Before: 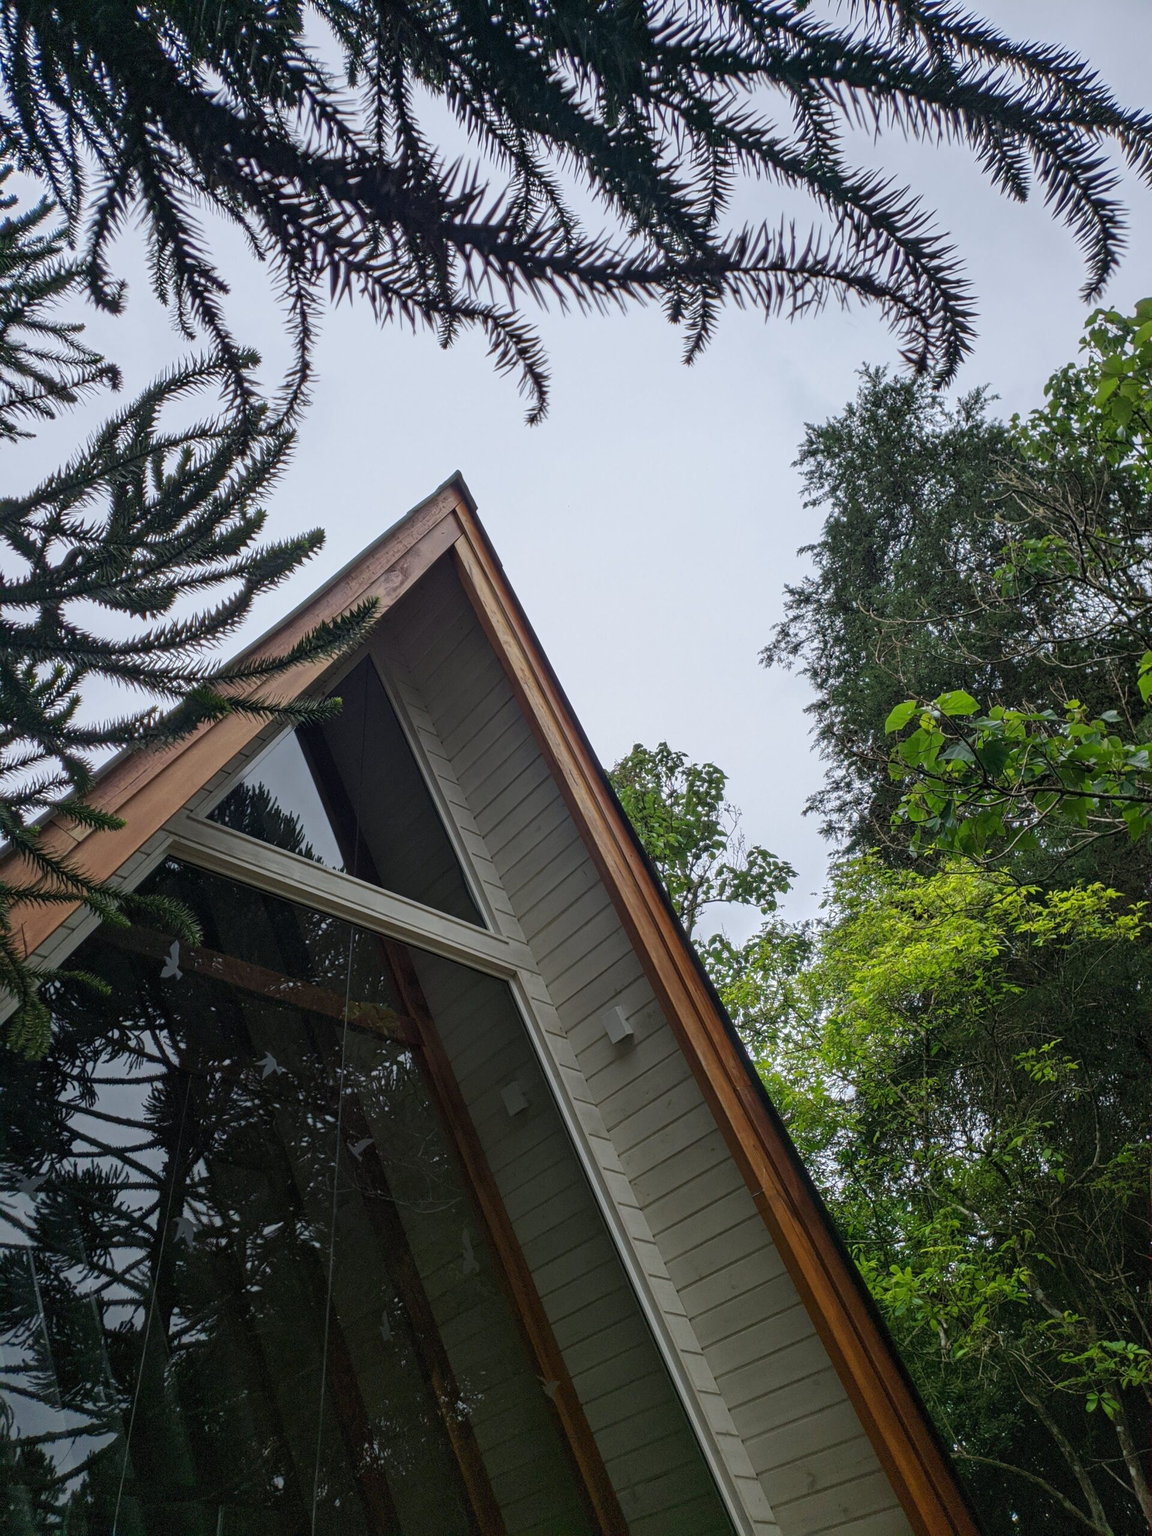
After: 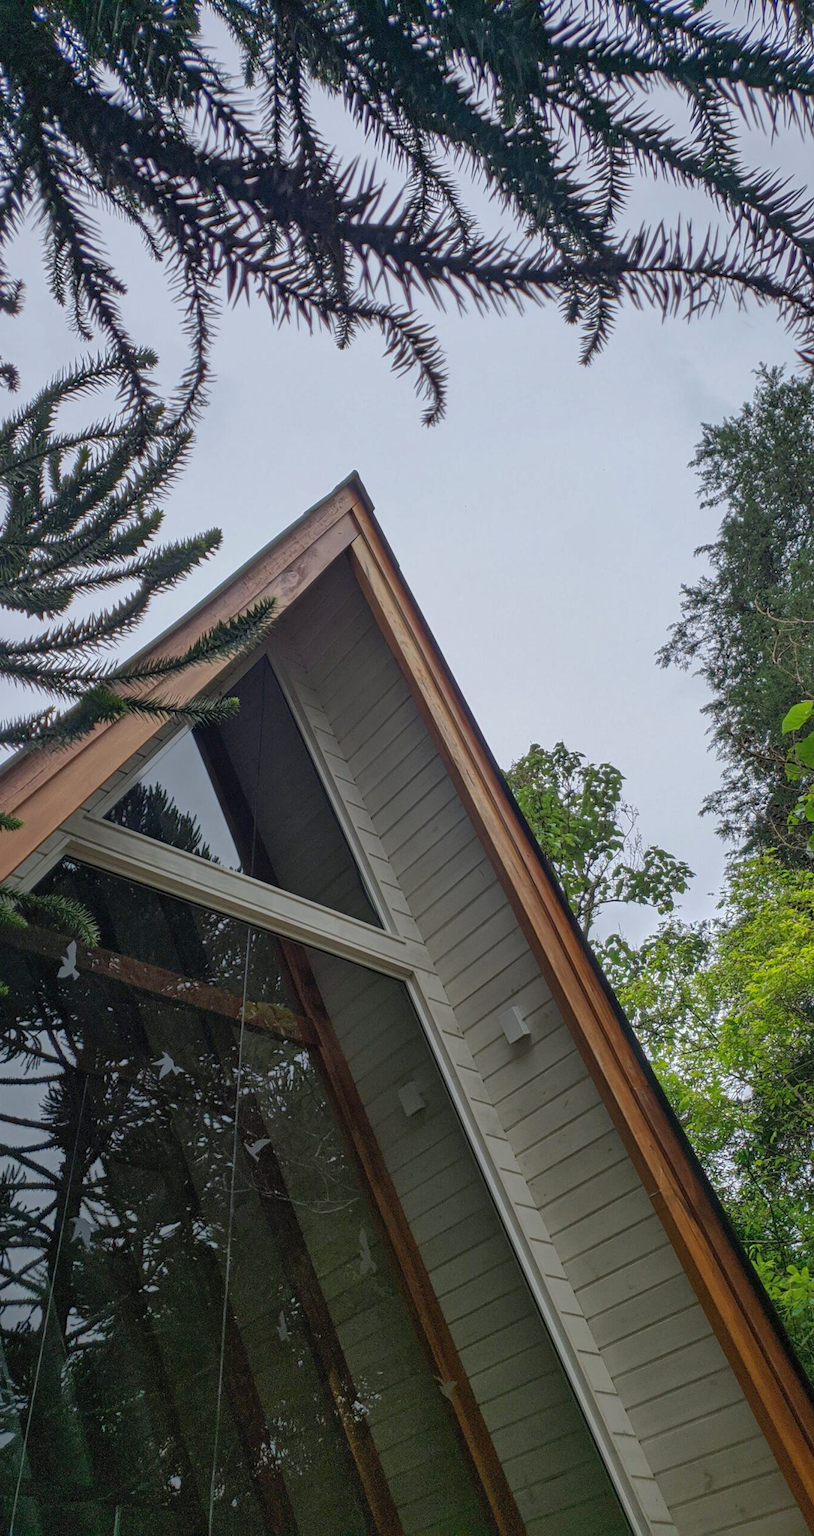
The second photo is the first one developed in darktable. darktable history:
crop and rotate: left 8.99%, right 20.246%
shadows and highlights: on, module defaults
